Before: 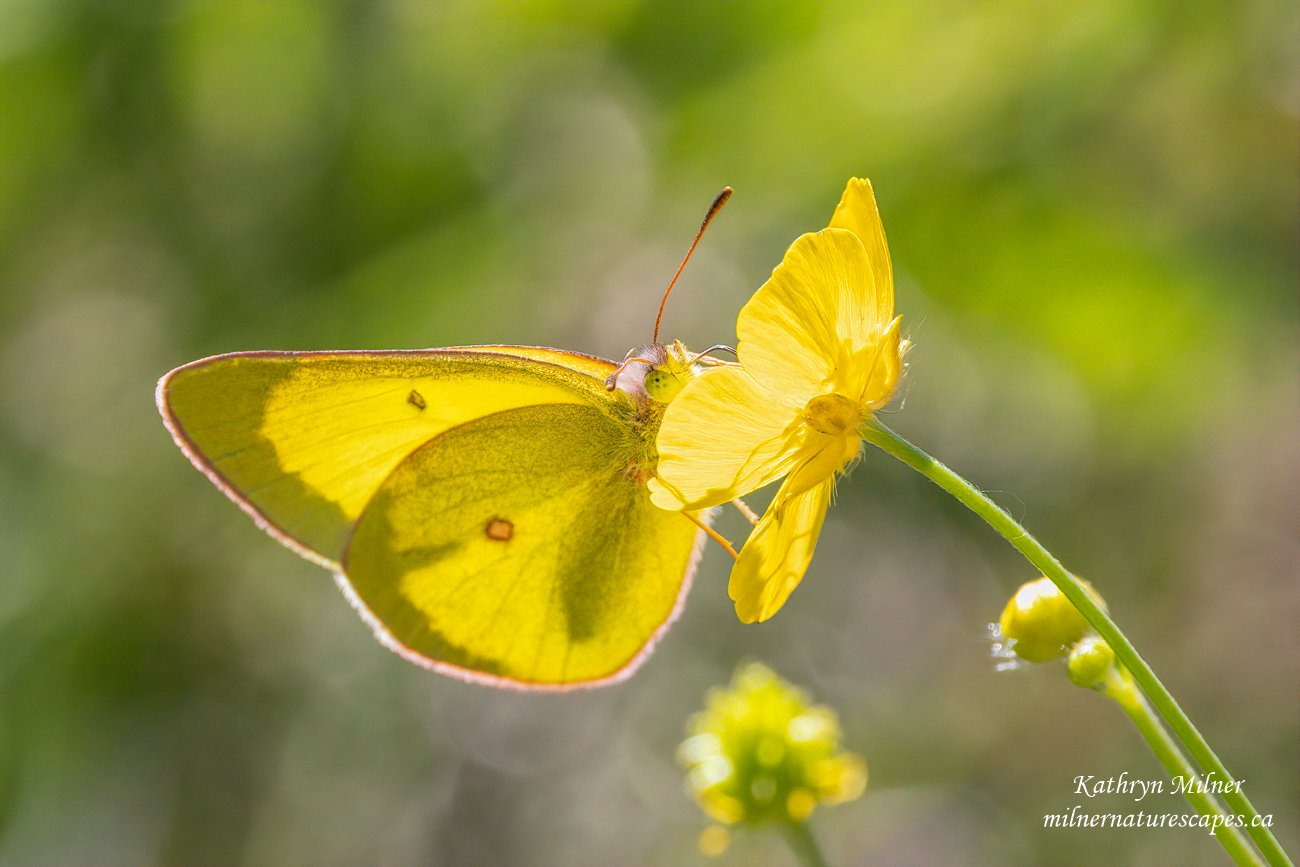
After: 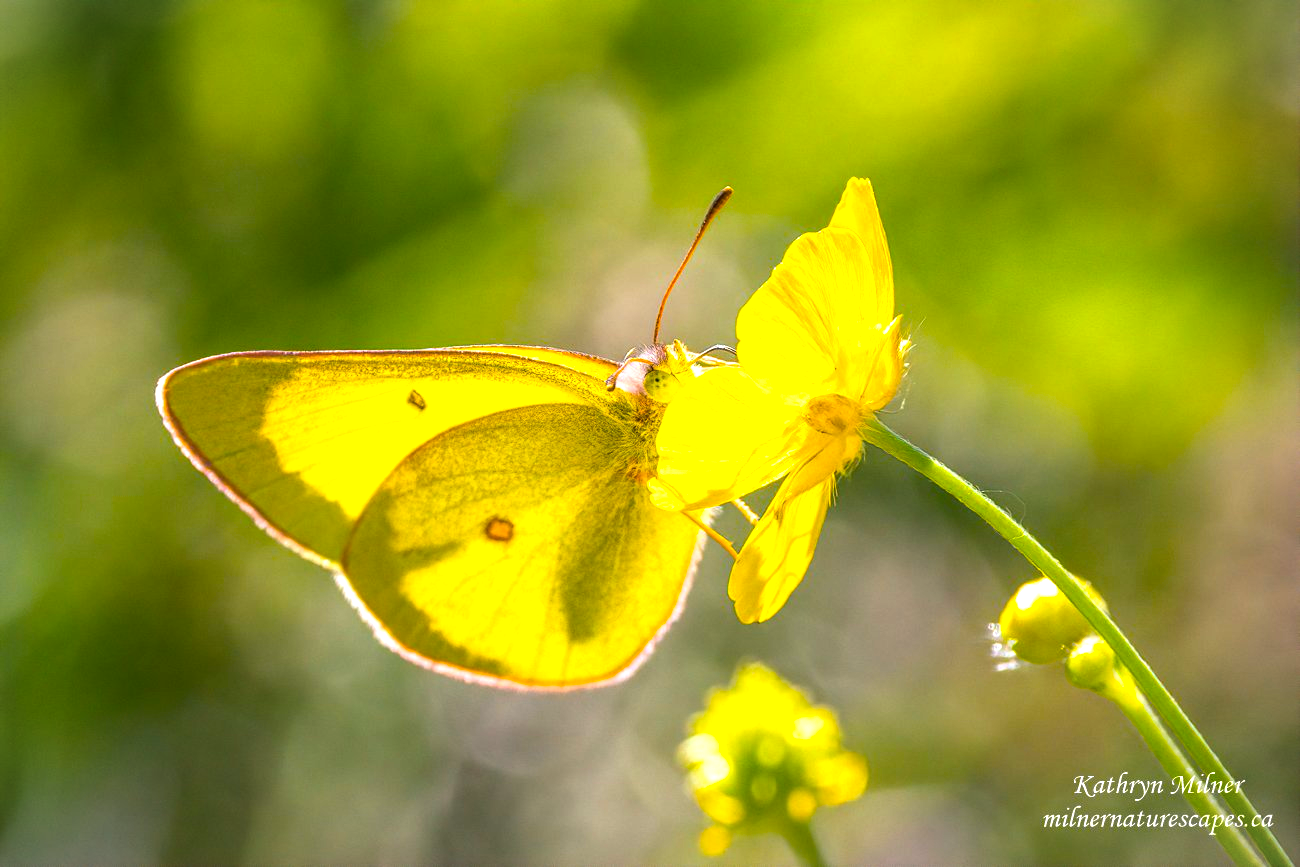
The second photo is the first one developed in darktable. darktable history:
vignetting: fall-off start 100.74%, fall-off radius 65.16%, automatic ratio true
color balance rgb: shadows lift › chroma 2.045%, shadows lift › hue 221.69°, highlights gain › chroma 0.268%, highlights gain › hue 332.86°, global offset › luminance 0.263%, global offset › hue 169.23°, linear chroma grading › global chroma 15.599%, perceptual saturation grading › global saturation 25.758%, perceptual brilliance grading › global brilliance -5.128%, perceptual brilliance grading › highlights 24.738%, perceptual brilliance grading › mid-tones 7.512%, perceptual brilliance grading › shadows -5.07%
